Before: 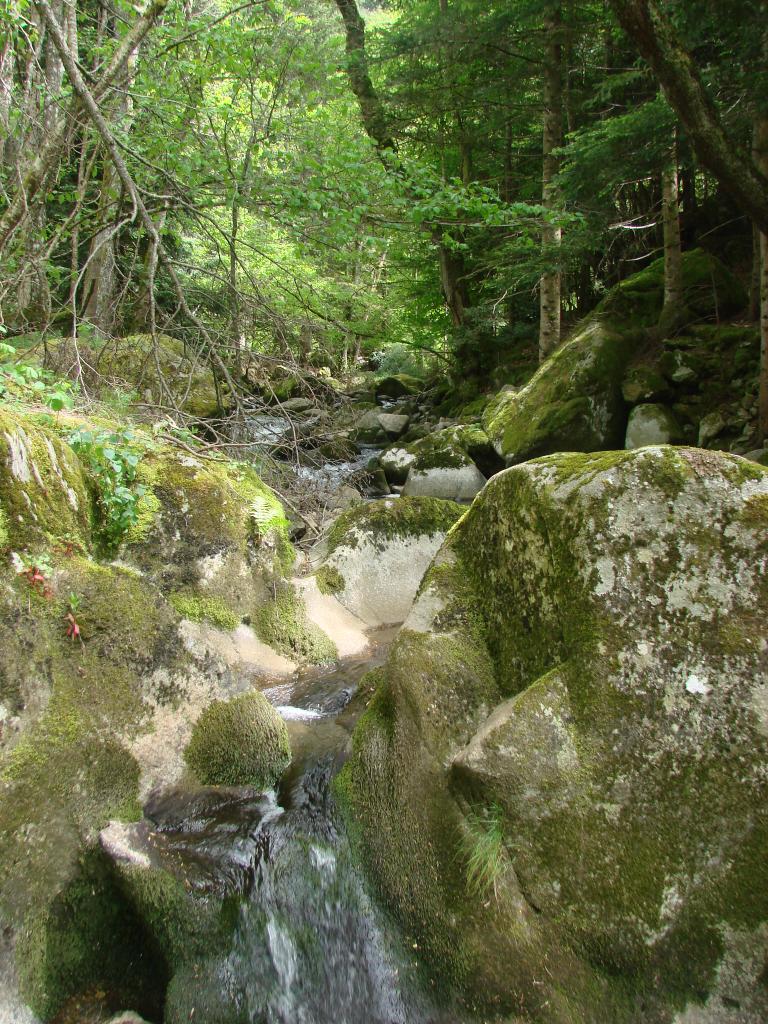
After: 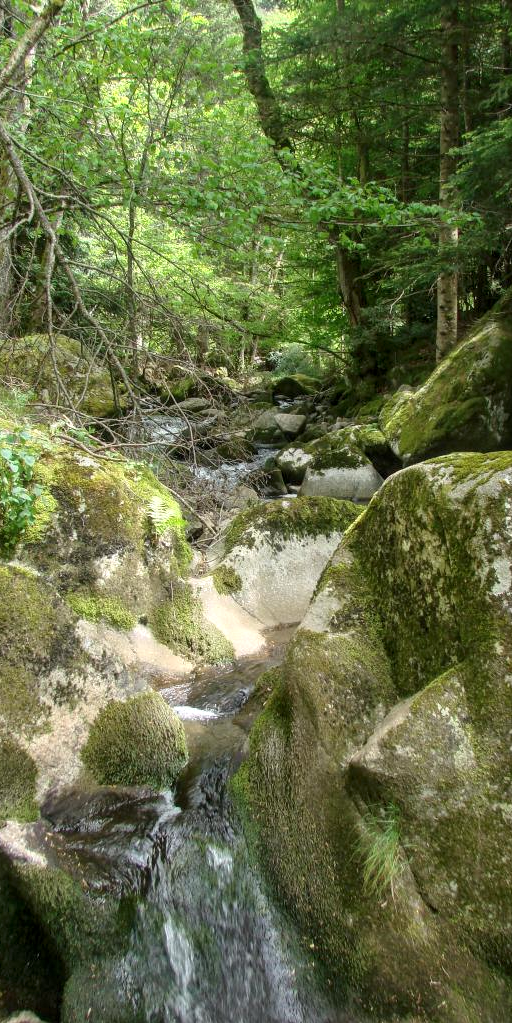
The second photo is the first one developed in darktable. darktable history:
crop and rotate: left 13.537%, right 19.796%
local contrast: on, module defaults
tone equalizer: on, module defaults
